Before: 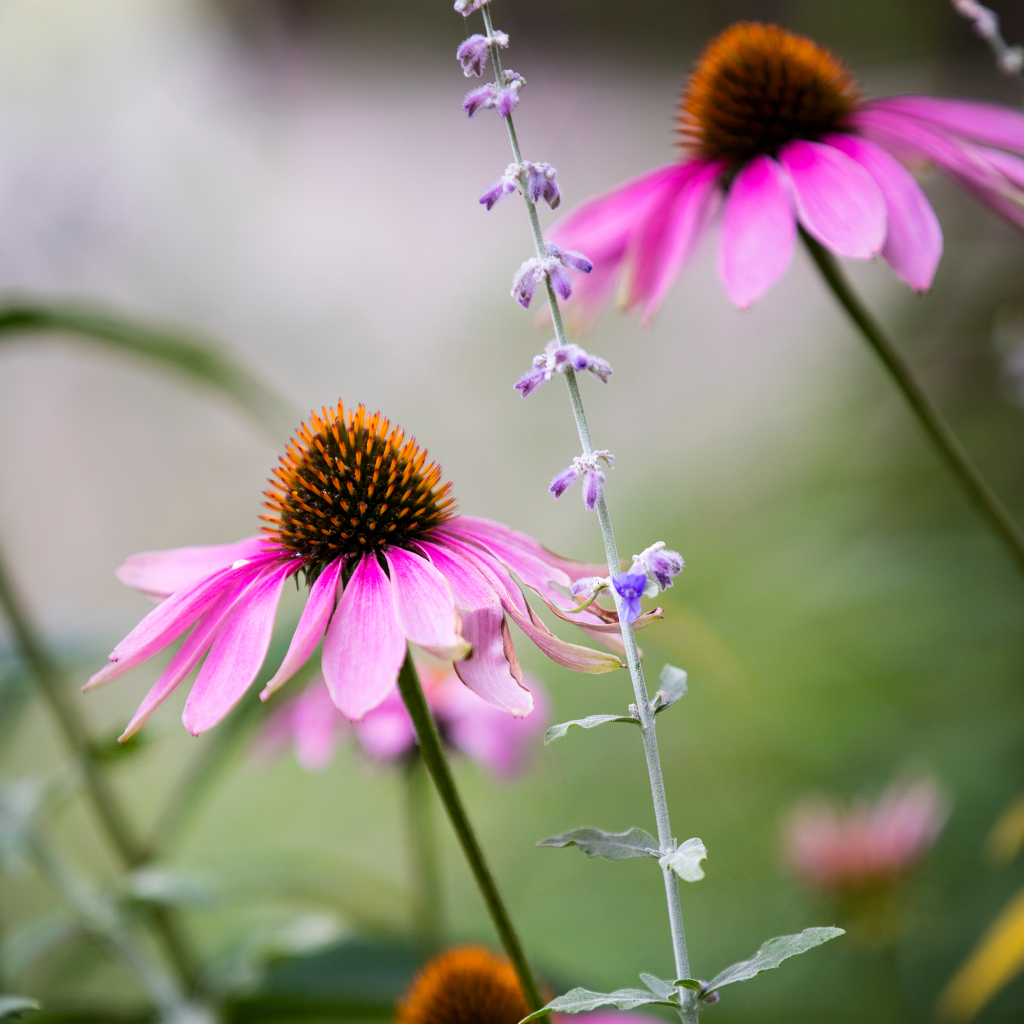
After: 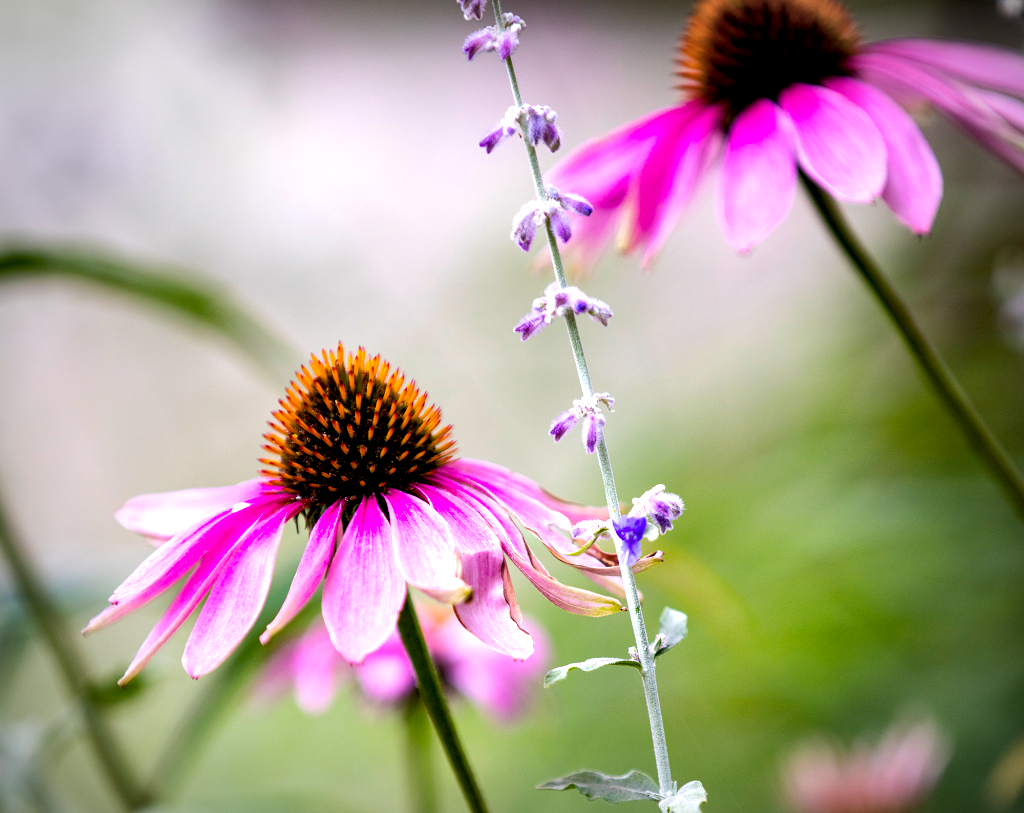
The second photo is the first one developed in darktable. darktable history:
exposure: black level correction 0.009, compensate highlight preservation false
crop and rotate: top 5.652%, bottom 14.869%
vignetting: fall-off radius 68.98%, automatic ratio true
shadows and highlights: shadows 30.88, highlights 1.33, soften with gaussian
local contrast: mode bilateral grid, contrast 25, coarseness 60, detail 151%, midtone range 0.2
color balance rgb: perceptual saturation grading › global saturation 25.209%, perceptual brilliance grading › global brilliance 10.461%, perceptual brilliance grading › shadows 14.939%
